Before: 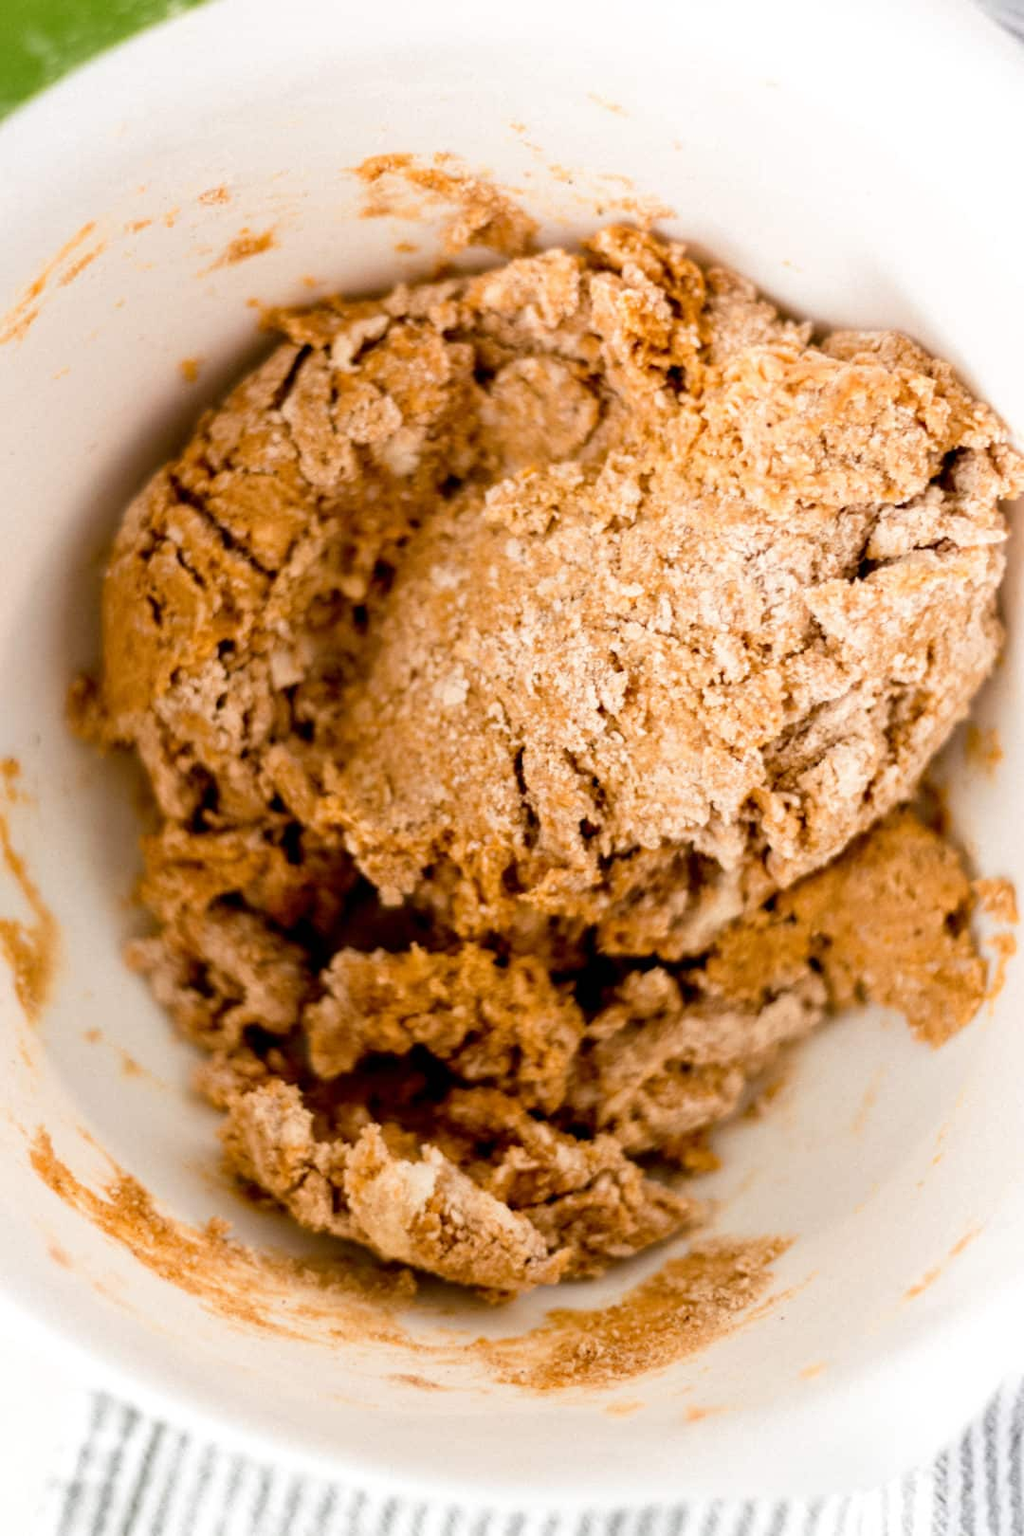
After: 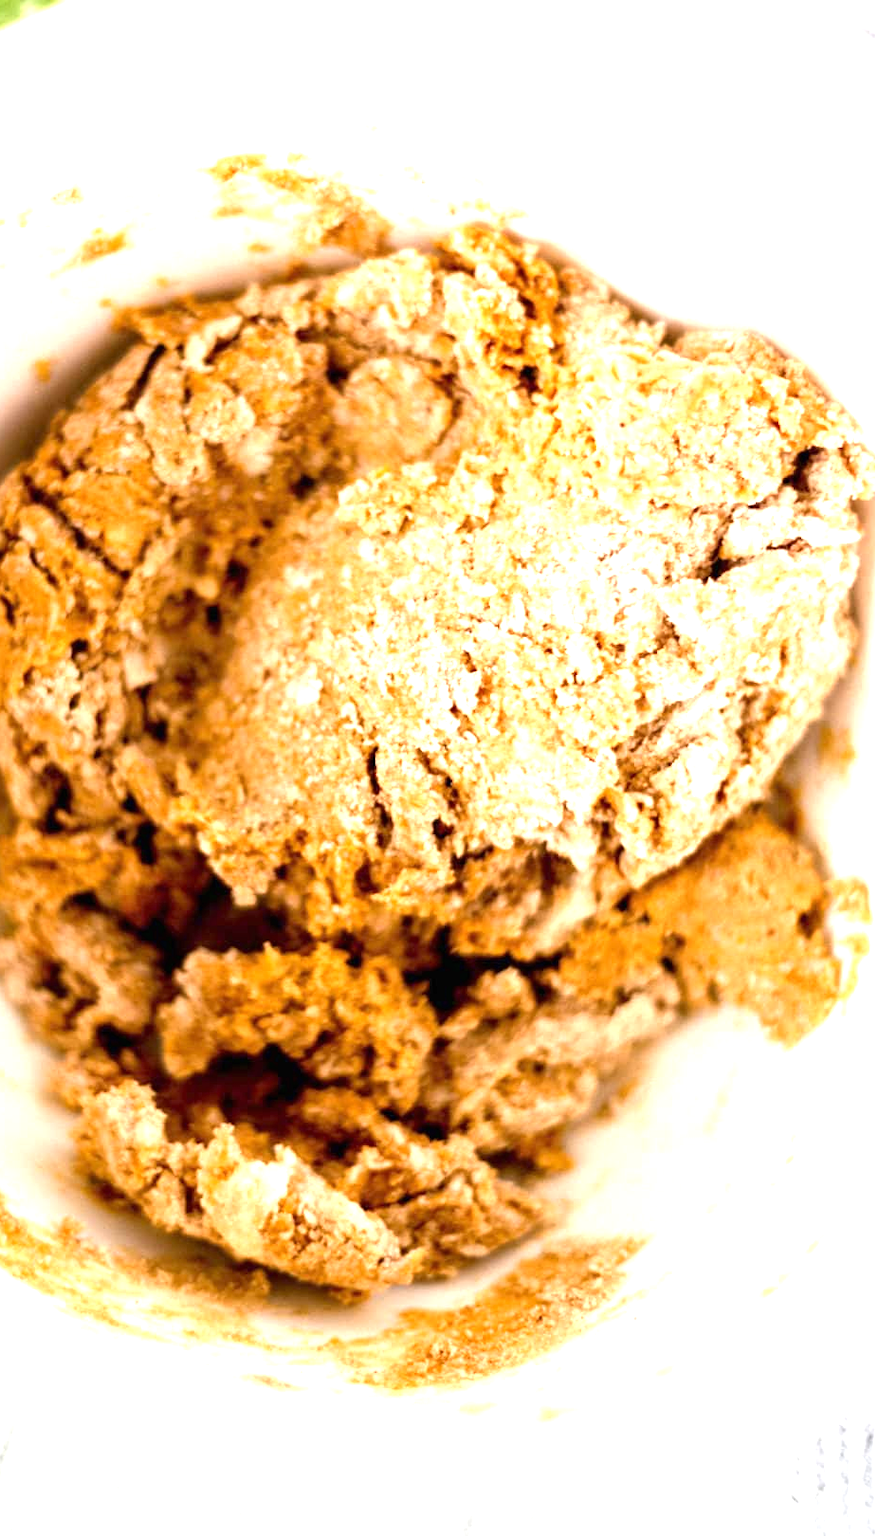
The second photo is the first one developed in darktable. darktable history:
exposure: black level correction 0, exposure 1.095 EV, compensate exposure bias true, compensate highlight preservation false
crop and rotate: left 14.521%
